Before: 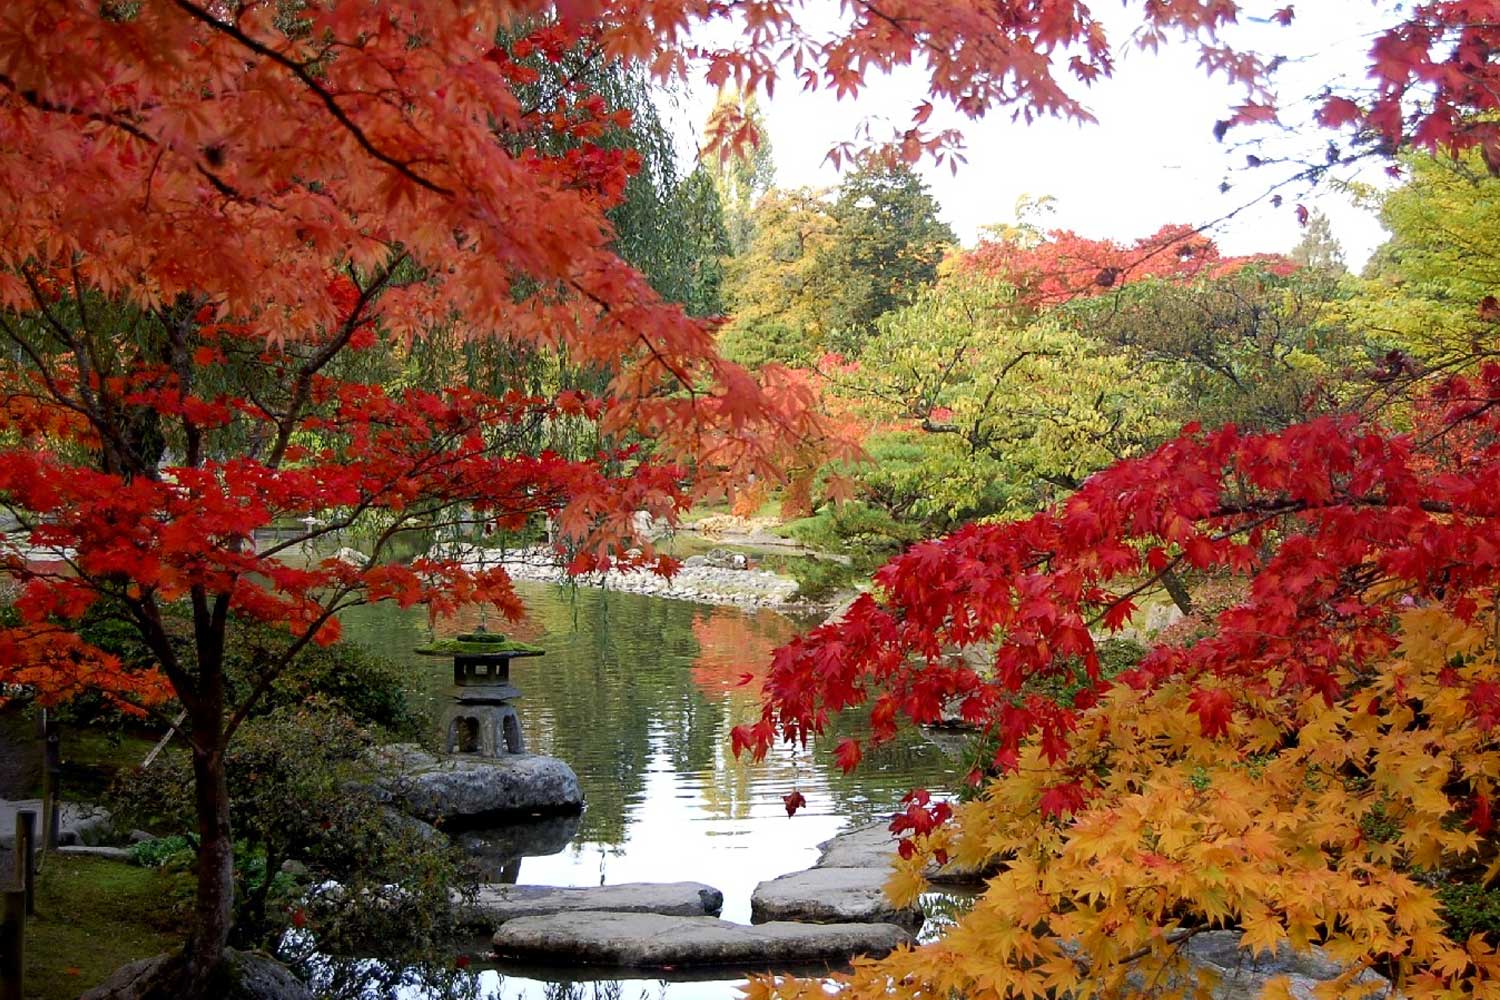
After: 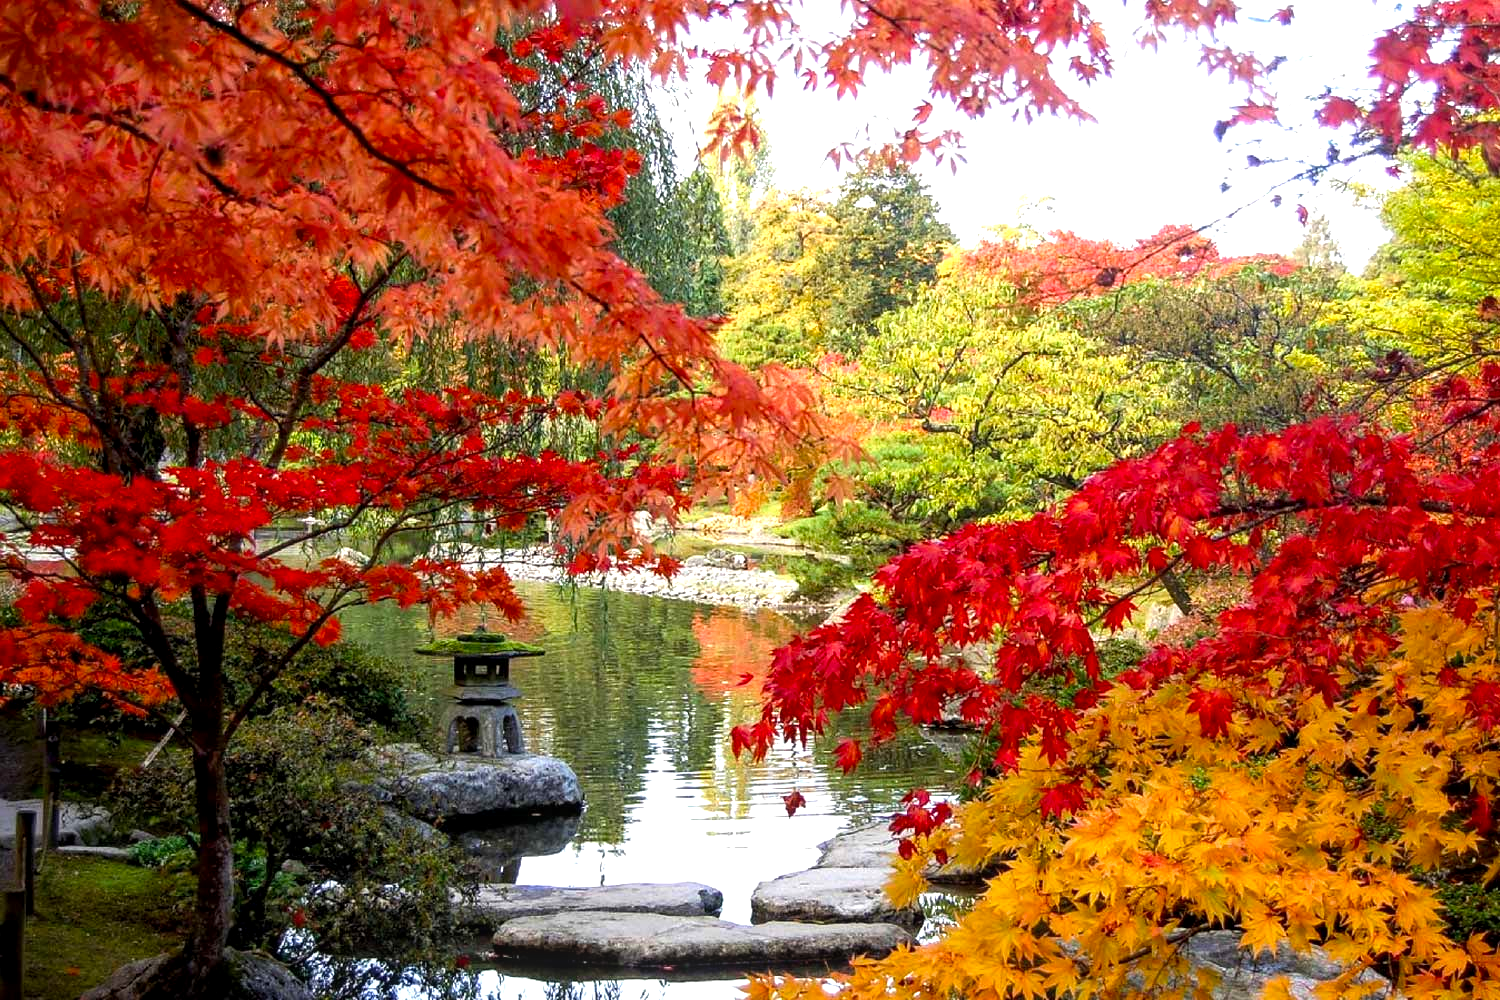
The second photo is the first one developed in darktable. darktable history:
local contrast: on, module defaults
color balance: contrast 6.48%, output saturation 113.3%
exposure: black level correction 0, exposure 0.5 EV, compensate highlight preservation false
